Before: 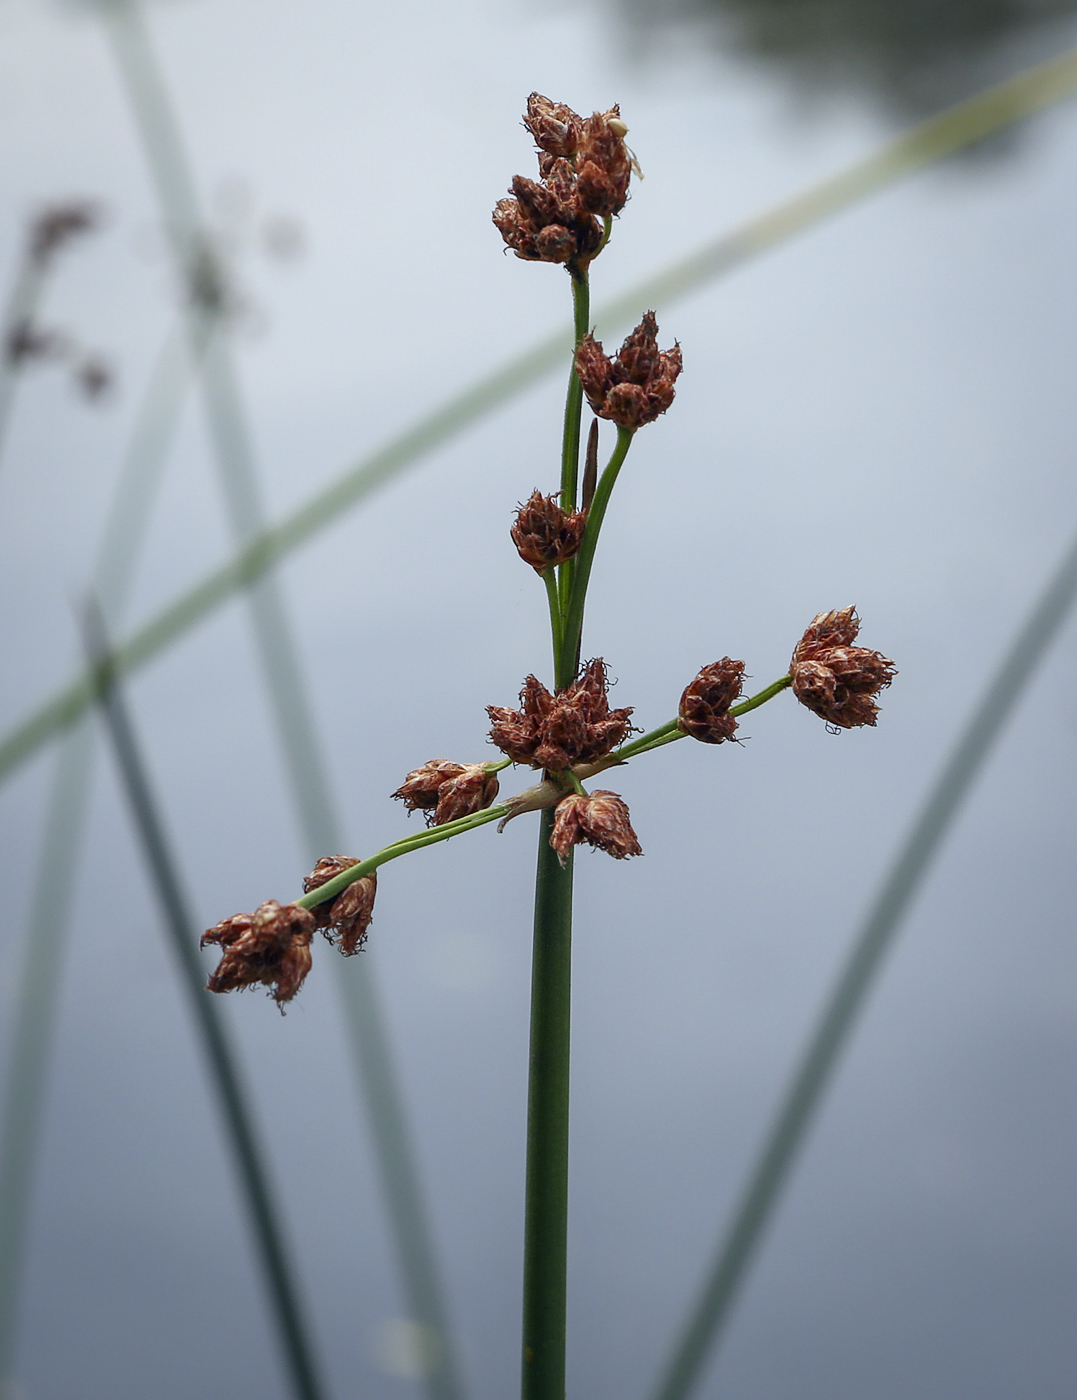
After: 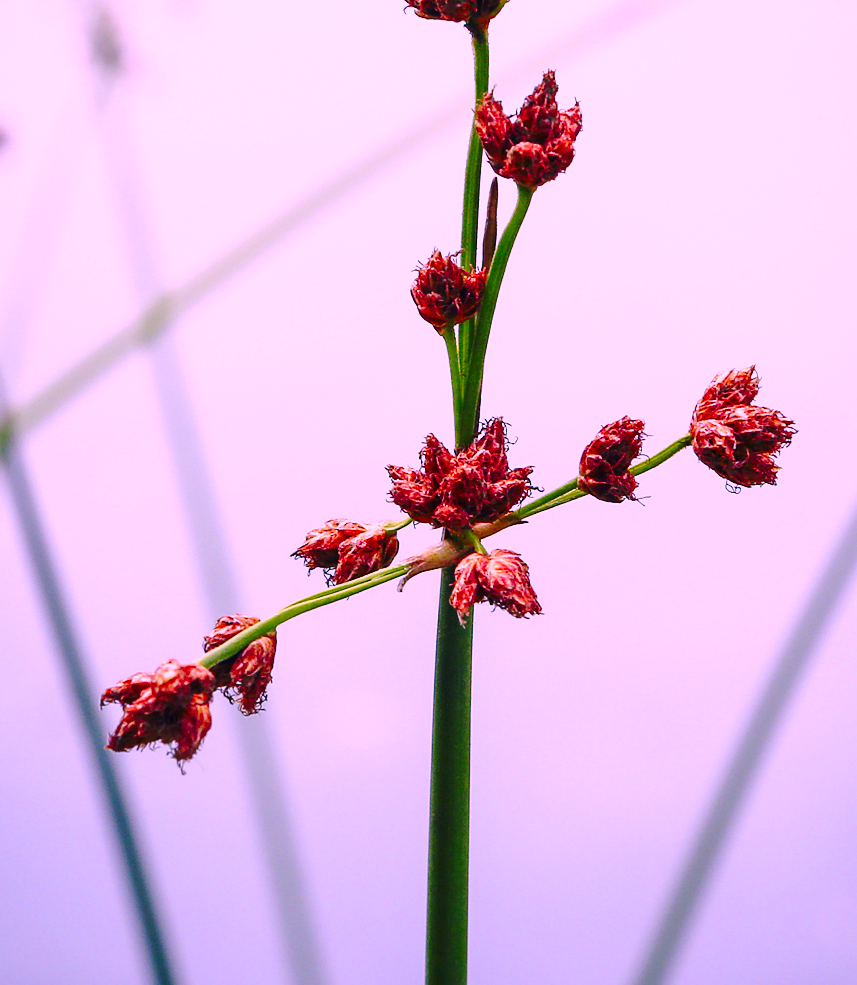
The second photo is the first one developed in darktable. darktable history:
base curve: curves: ch0 [(0, 0) (0.032, 0.037) (0.105, 0.228) (0.435, 0.76) (0.856, 0.983) (1, 1)], preserve colors none
crop: left 9.348%, top 17.284%, right 11.074%, bottom 12.322%
color correction: highlights a* 19.36, highlights b* -11.35, saturation 1.65
